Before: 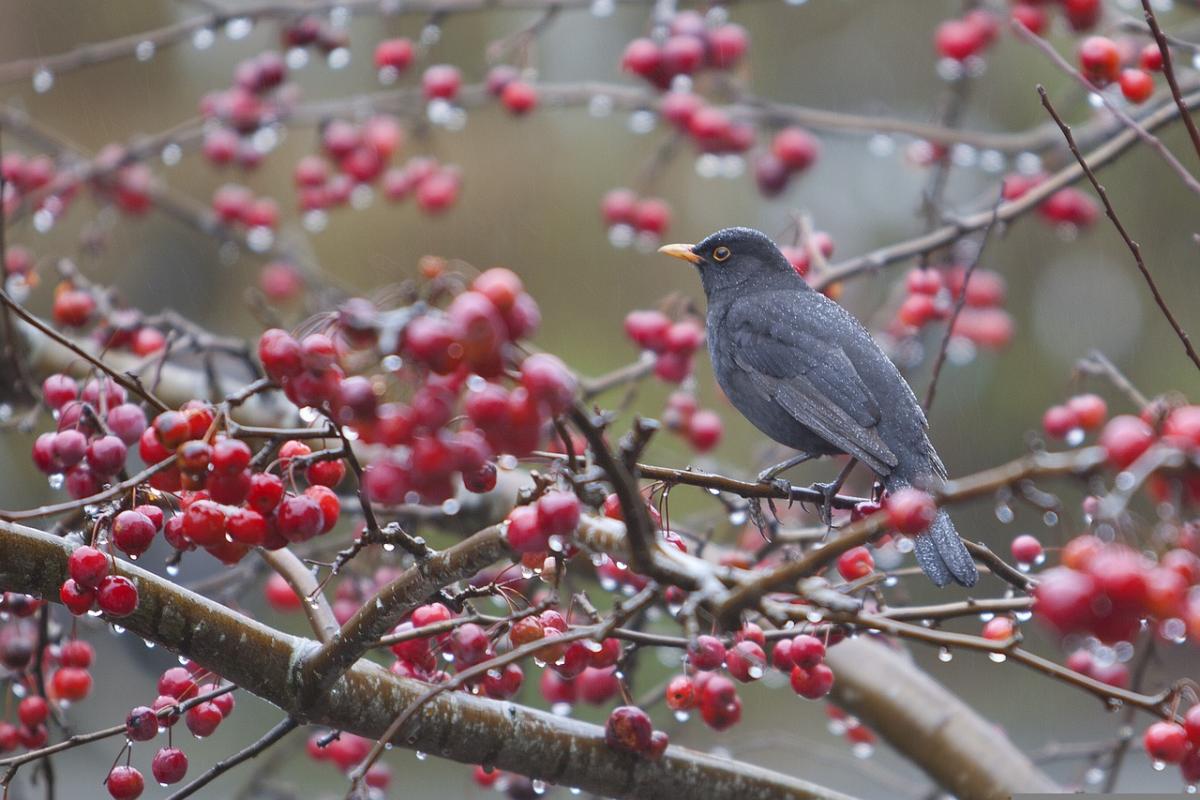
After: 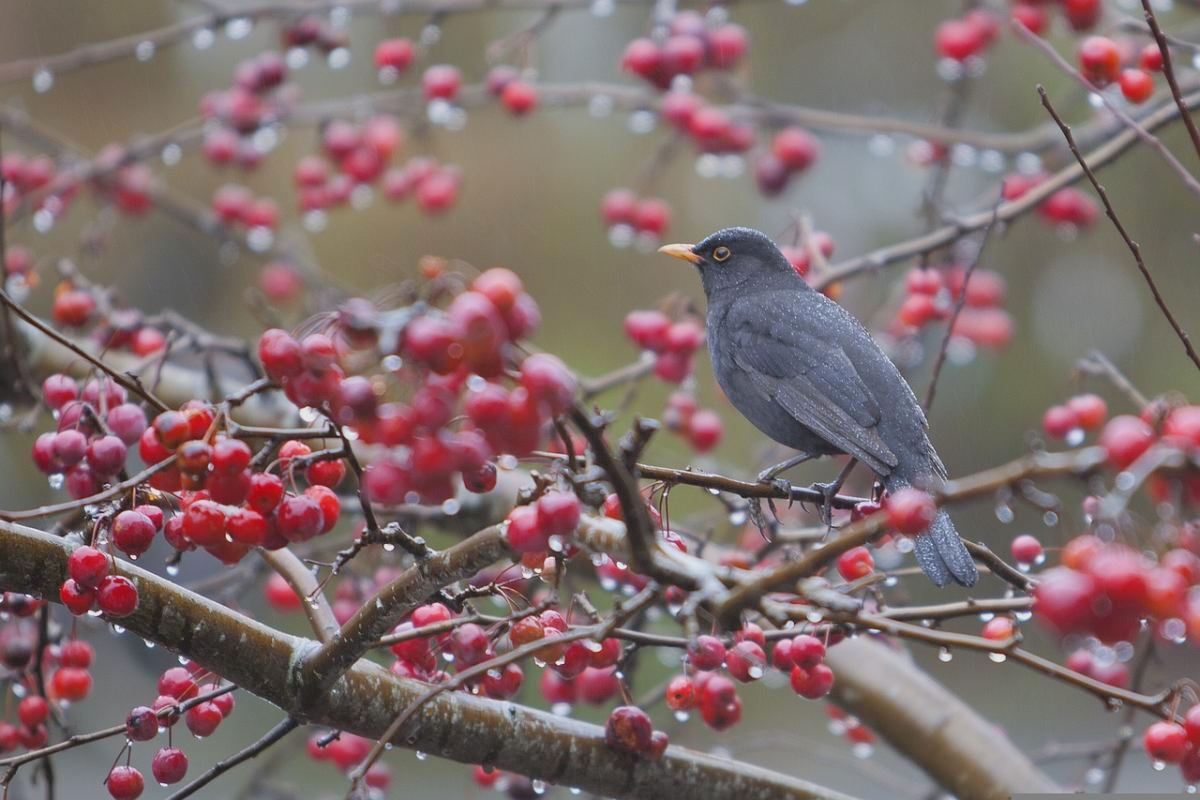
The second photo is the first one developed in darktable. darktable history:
local contrast: highlights 68%, shadows 68%, detail 82%, midtone range 0.325
rgb curve: curves: ch0 [(0, 0) (0.136, 0.078) (0.262, 0.245) (0.414, 0.42) (1, 1)], compensate middle gray true, preserve colors basic power
